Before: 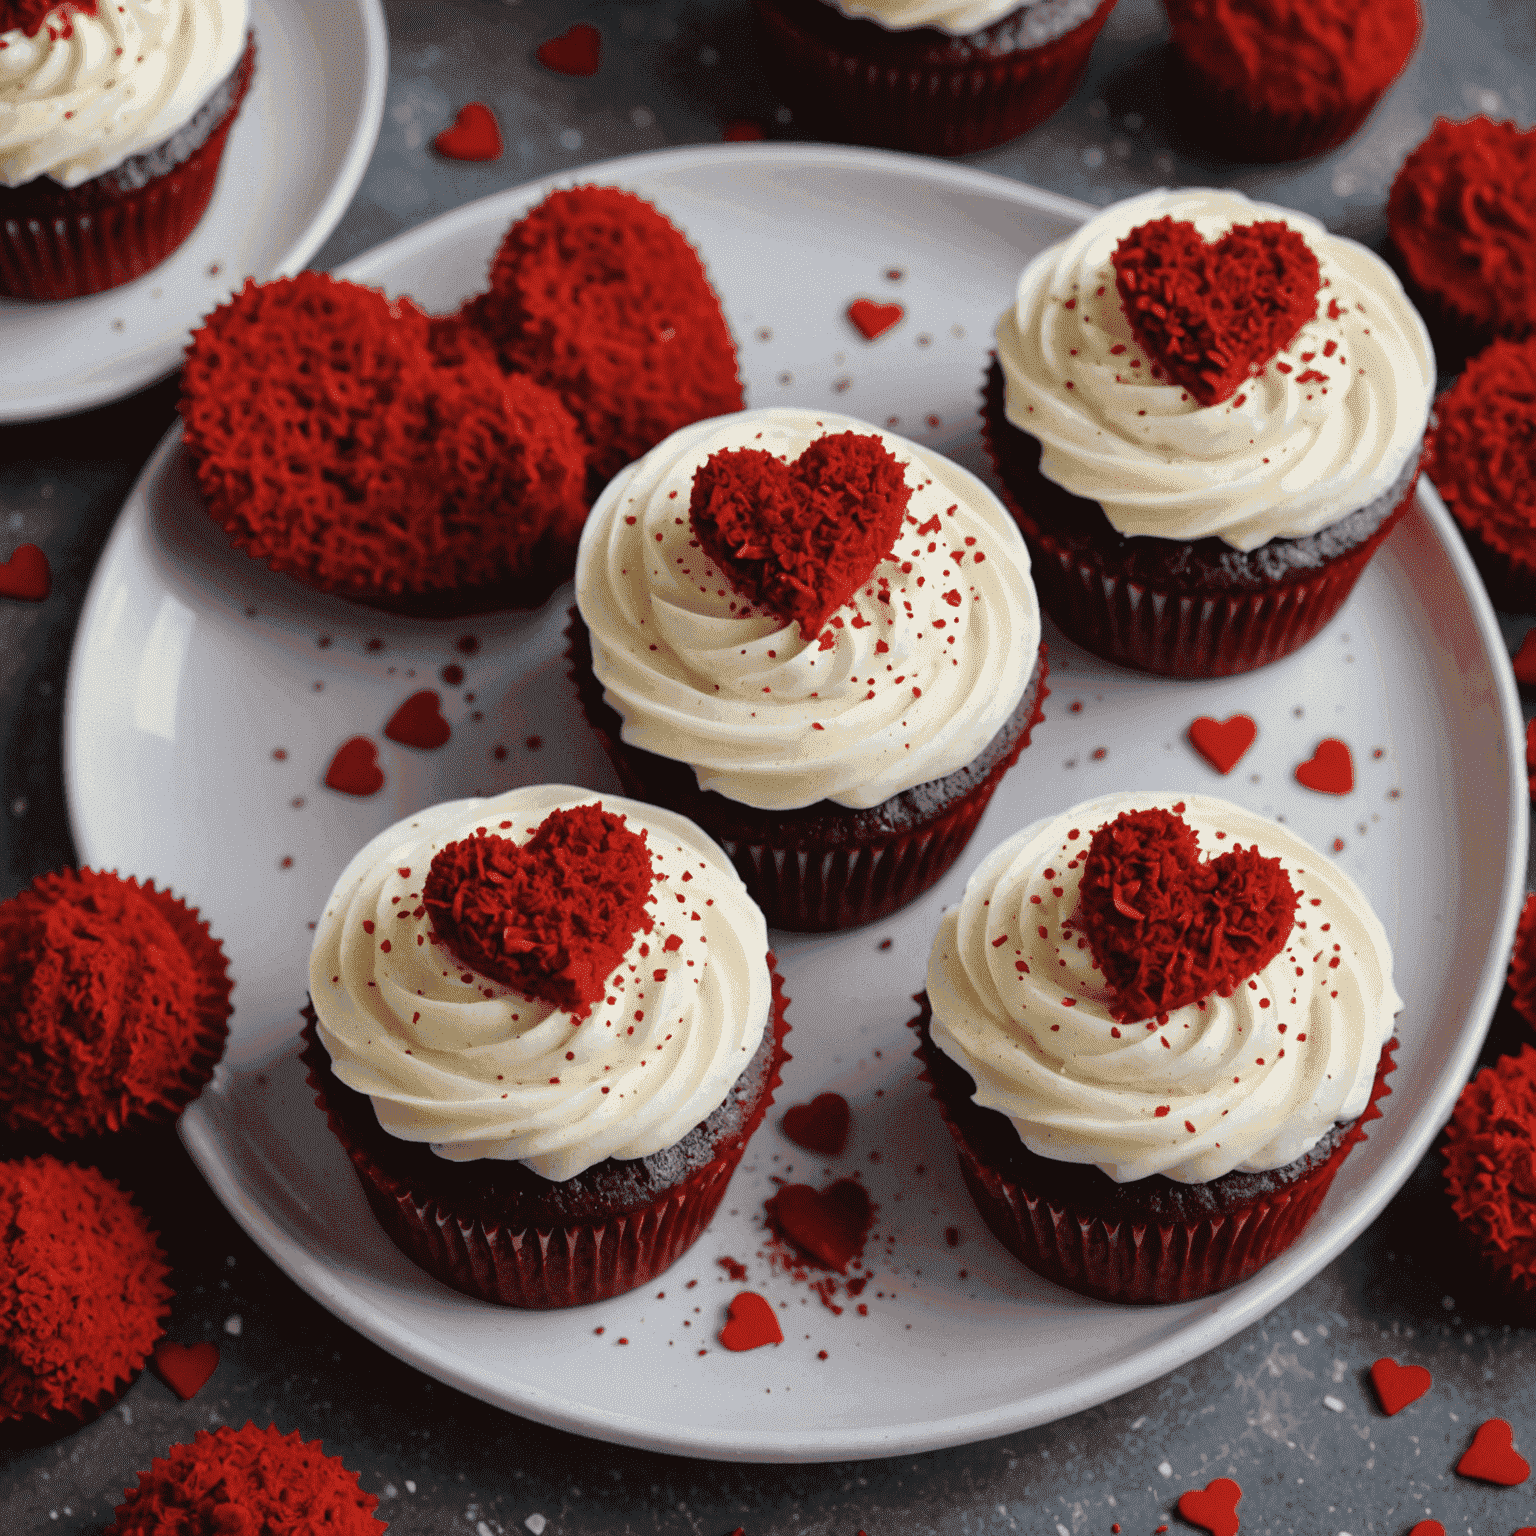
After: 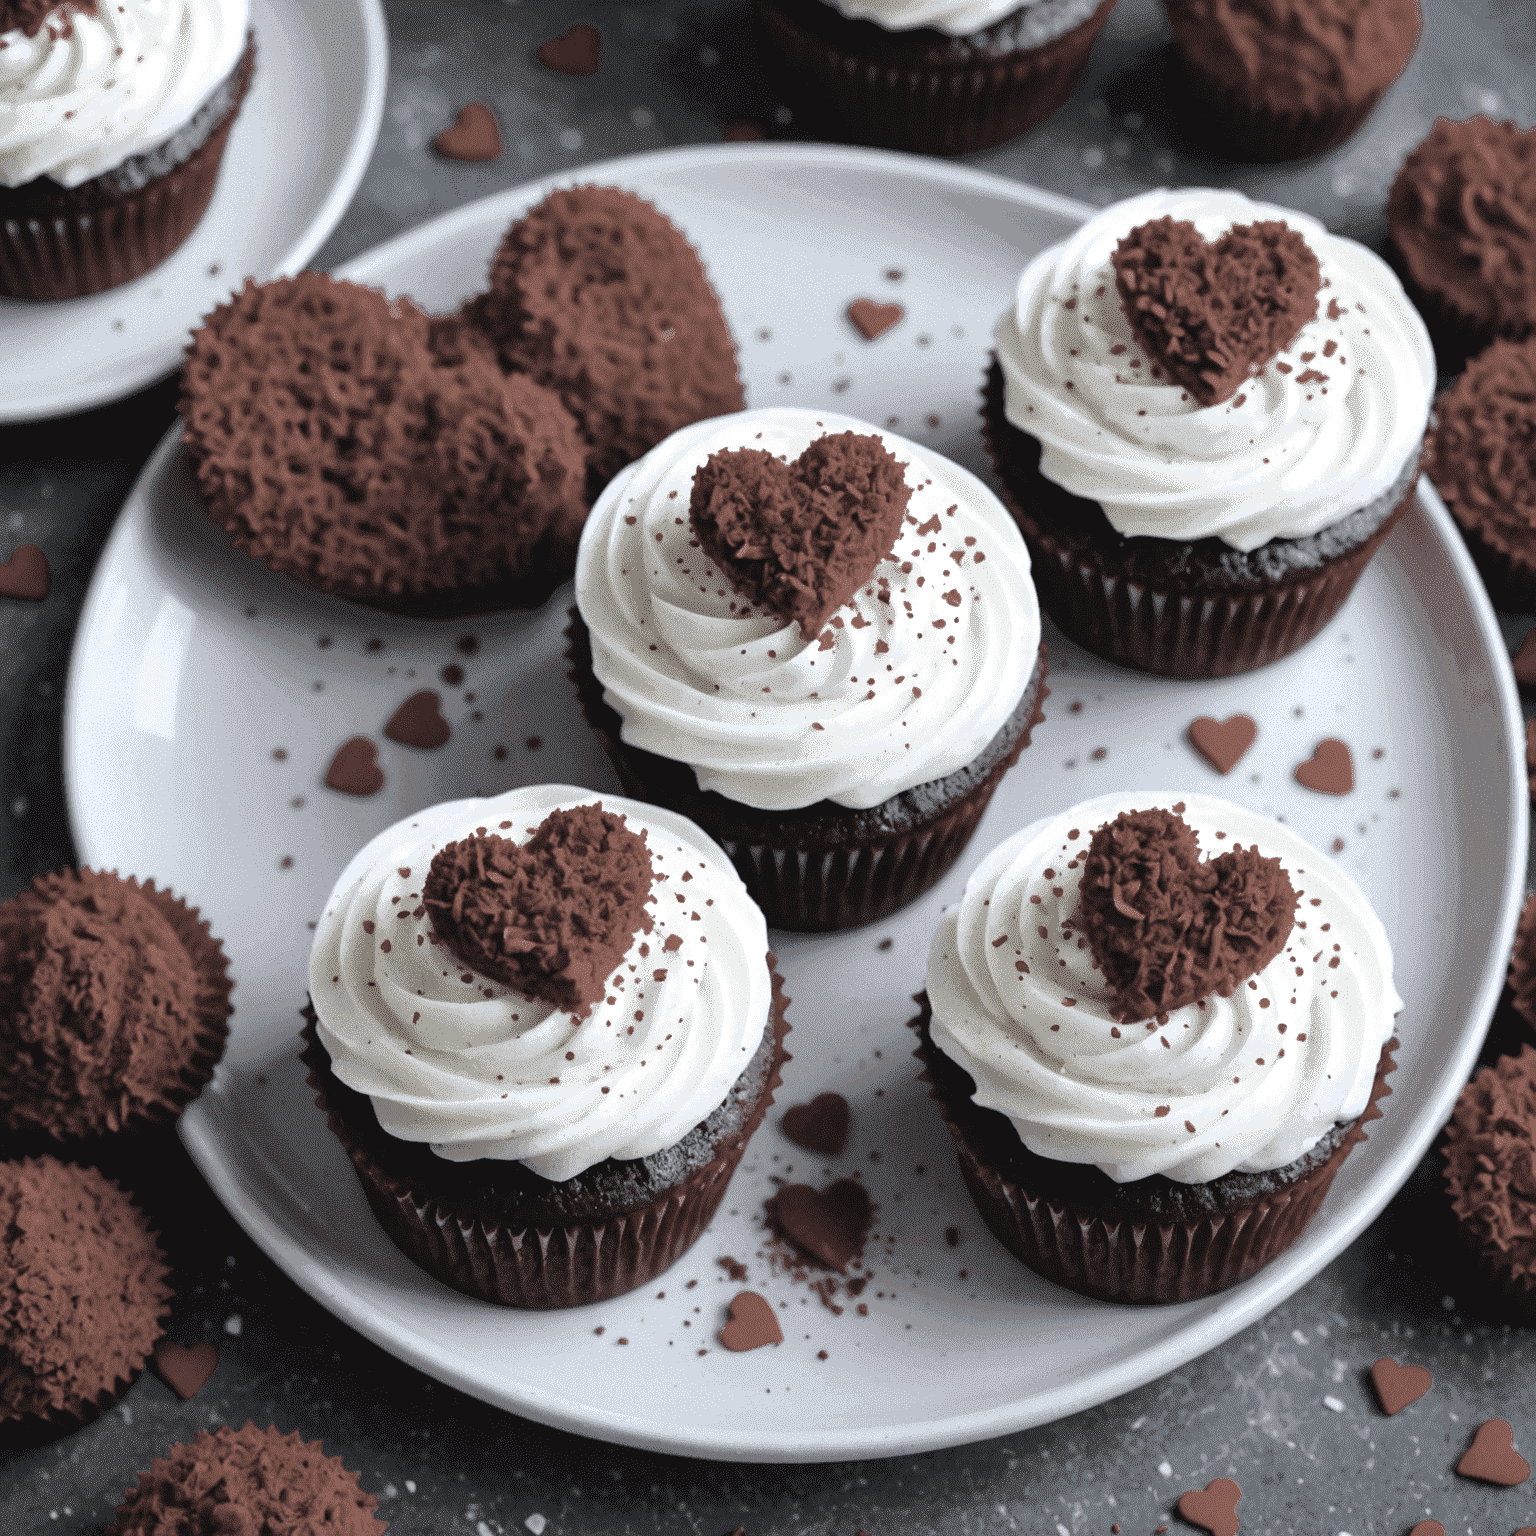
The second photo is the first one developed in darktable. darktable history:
color calibration: x 0.38, y 0.39, temperature 4086.04 K
exposure: exposure 0.4 EV, compensate highlight preservation false
color correction: saturation 0.3
